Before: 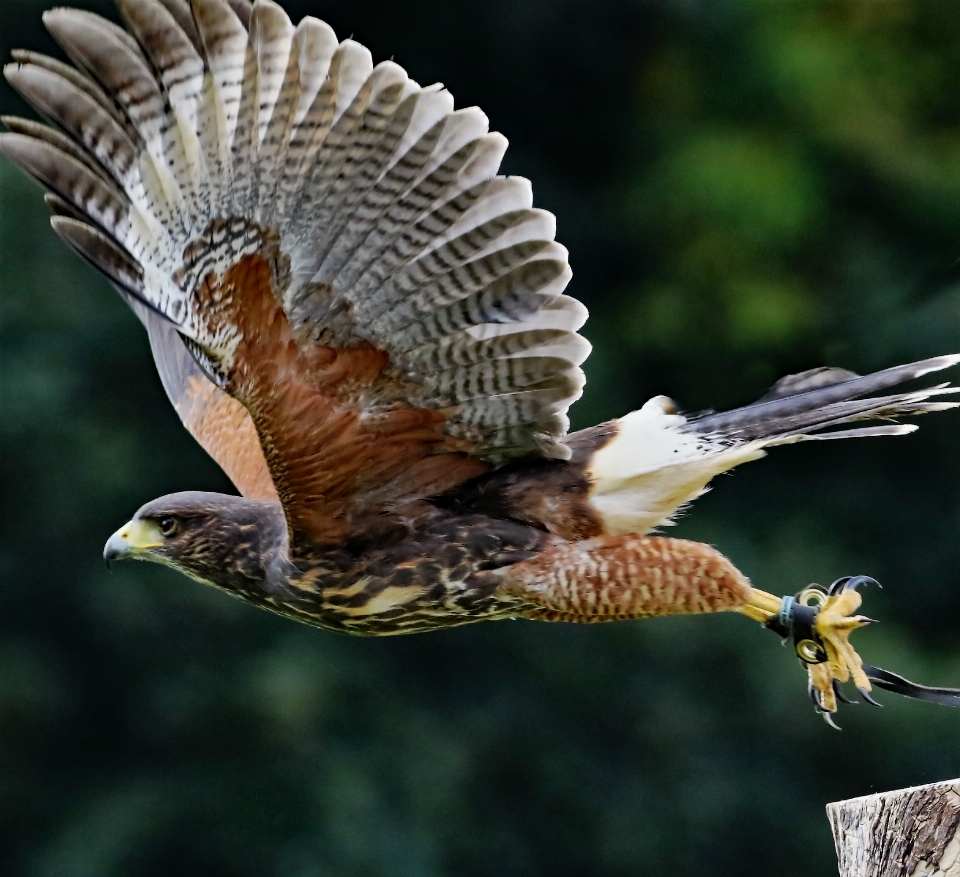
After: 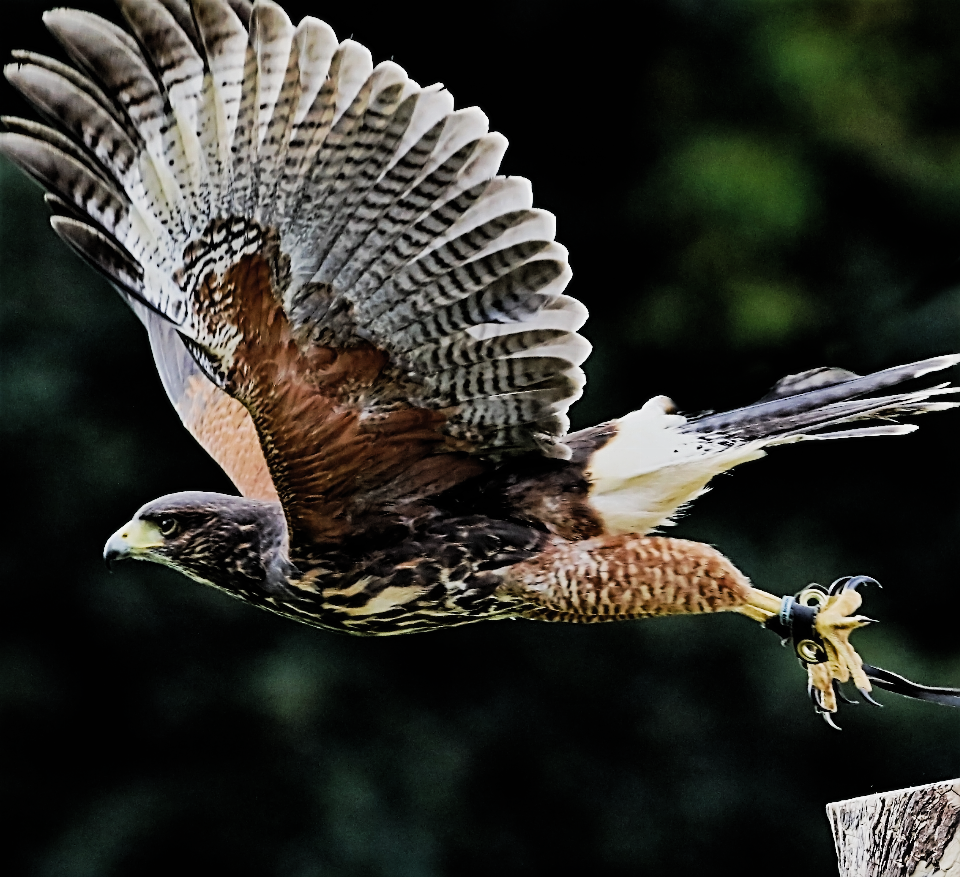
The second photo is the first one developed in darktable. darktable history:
sharpen: radius 2.563, amount 0.632
tone equalizer: -8 EV -0.742 EV, -7 EV -0.689 EV, -6 EV -0.608 EV, -5 EV -0.378 EV, -3 EV 0.392 EV, -2 EV 0.6 EV, -1 EV 0.687 EV, +0 EV 0.768 EV, edges refinement/feathering 500, mask exposure compensation -1.57 EV, preserve details no
filmic rgb: black relative exposure -7.65 EV, white relative exposure 4.56 EV, hardness 3.61, contrast 0.996, color science v4 (2020)
